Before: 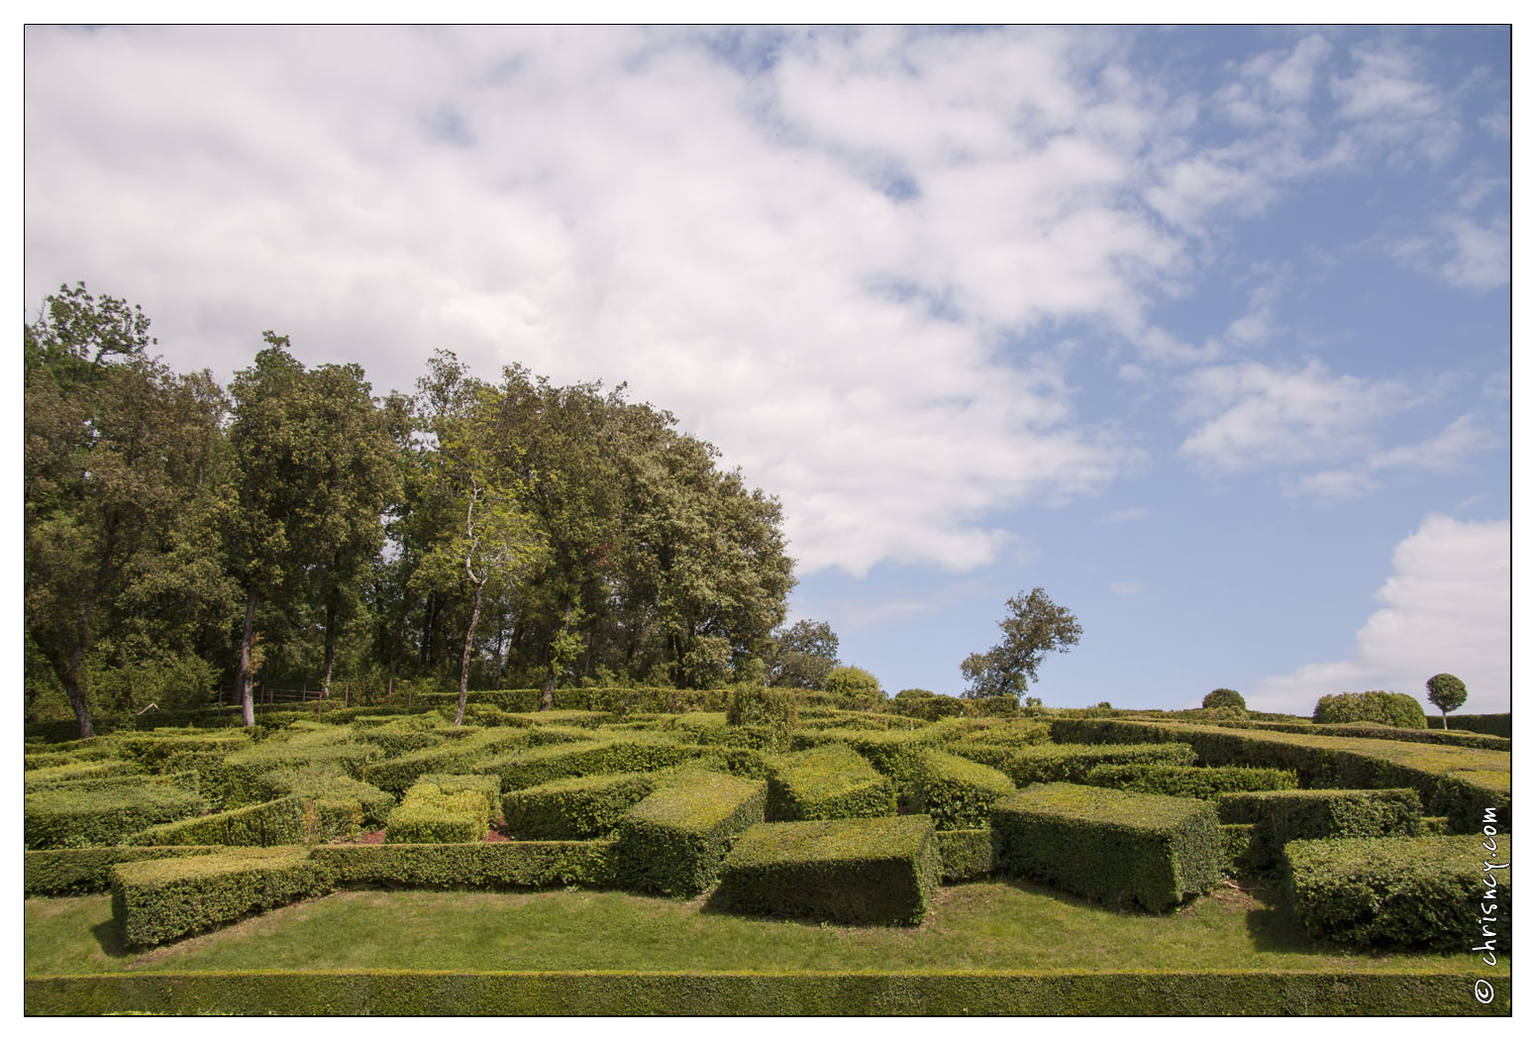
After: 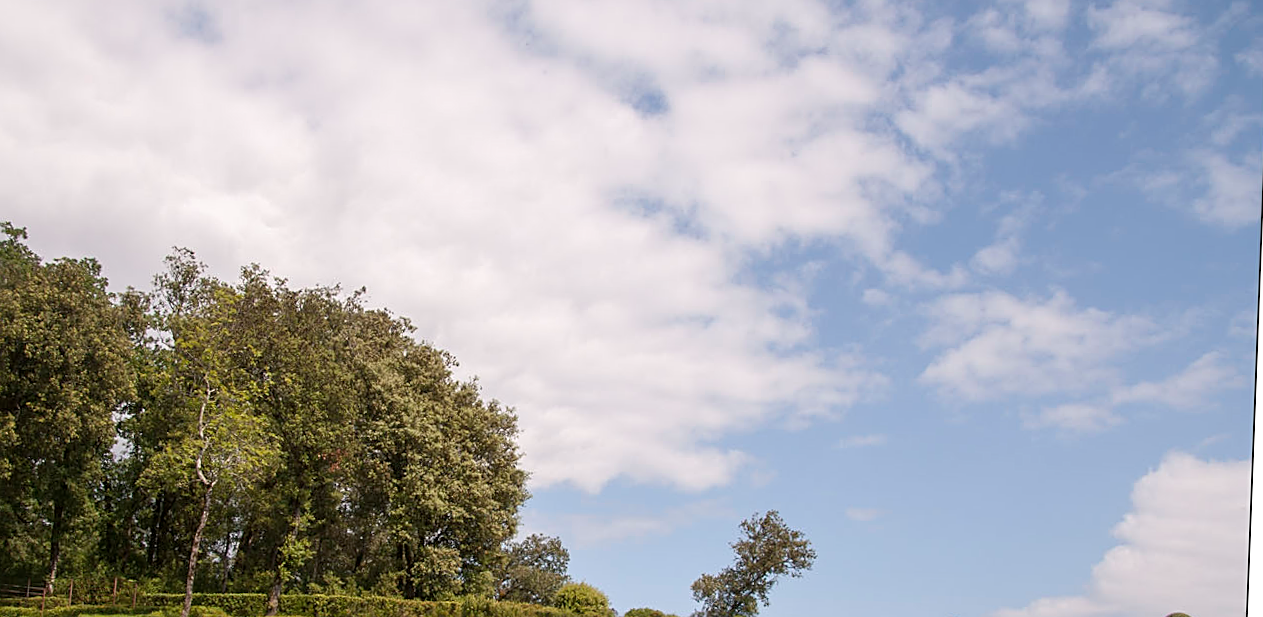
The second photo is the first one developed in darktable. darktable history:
crop: left 18.38%, top 11.092%, right 2.134%, bottom 33.217%
rotate and perspective: rotation 2.17°, automatic cropping off
sharpen: on, module defaults
tone equalizer: on, module defaults
